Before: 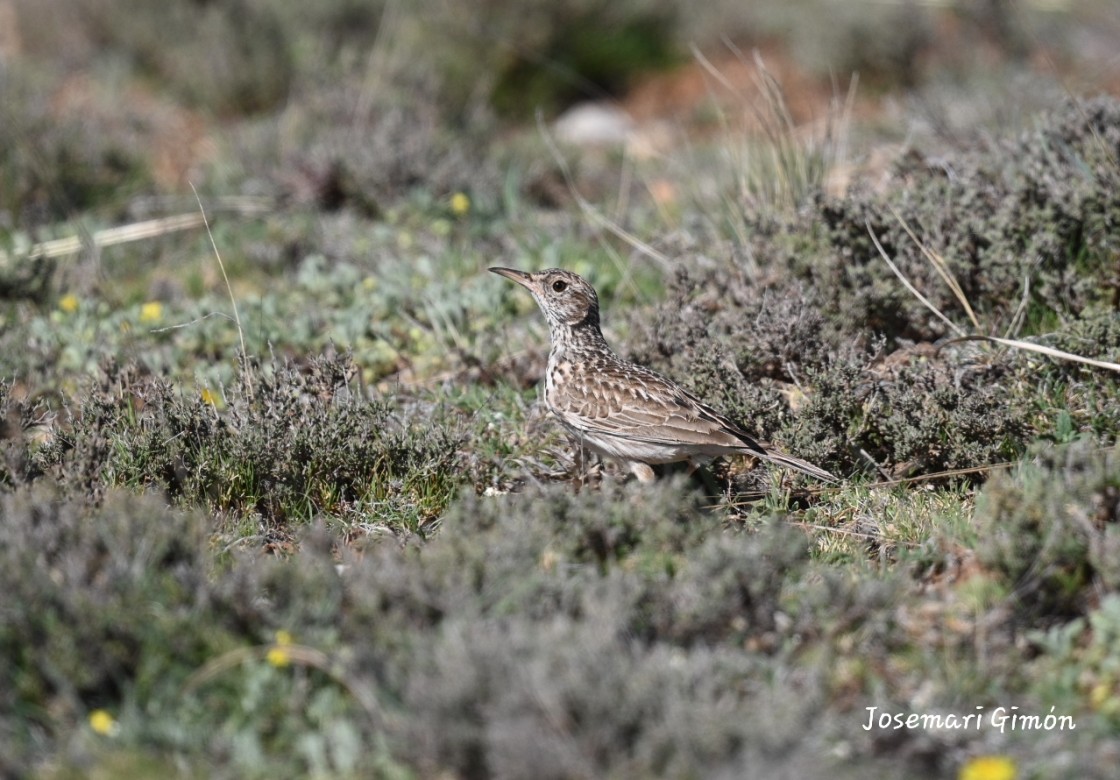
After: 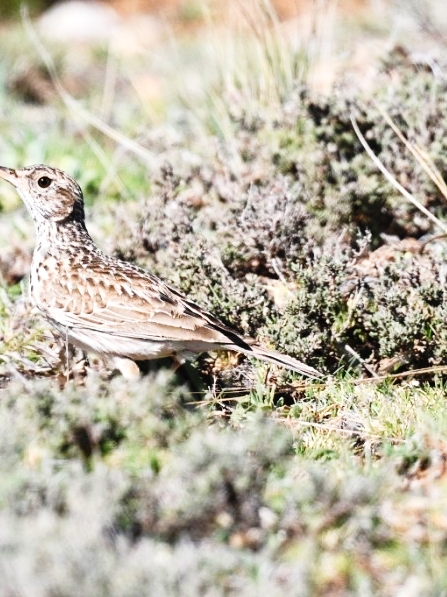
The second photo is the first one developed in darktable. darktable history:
velvia: strength 15.43%
levels: levels [0.016, 0.492, 0.969]
contrast brightness saturation: contrast 0.2, brightness 0.169, saturation 0.229
tone curve: curves: ch0 [(0, 0) (0.003, 0.011) (0.011, 0.014) (0.025, 0.023) (0.044, 0.035) (0.069, 0.047) (0.1, 0.065) (0.136, 0.098) (0.177, 0.139) (0.224, 0.214) (0.277, 0.306) (0.335, 0.392) (0.399, 0.484) (0.468, 0.584) (0.543, 0.68) (0.623, 0.772) (0.709, 0.847) (0.801, 0.905) (0.898, 0.951) (1, 1)], preserve colors none
crop: left 46.045%, top 13.424%, right 14.005%, bottom 10.019%
color correction: highlights b* -0.011, saturation 0.982
